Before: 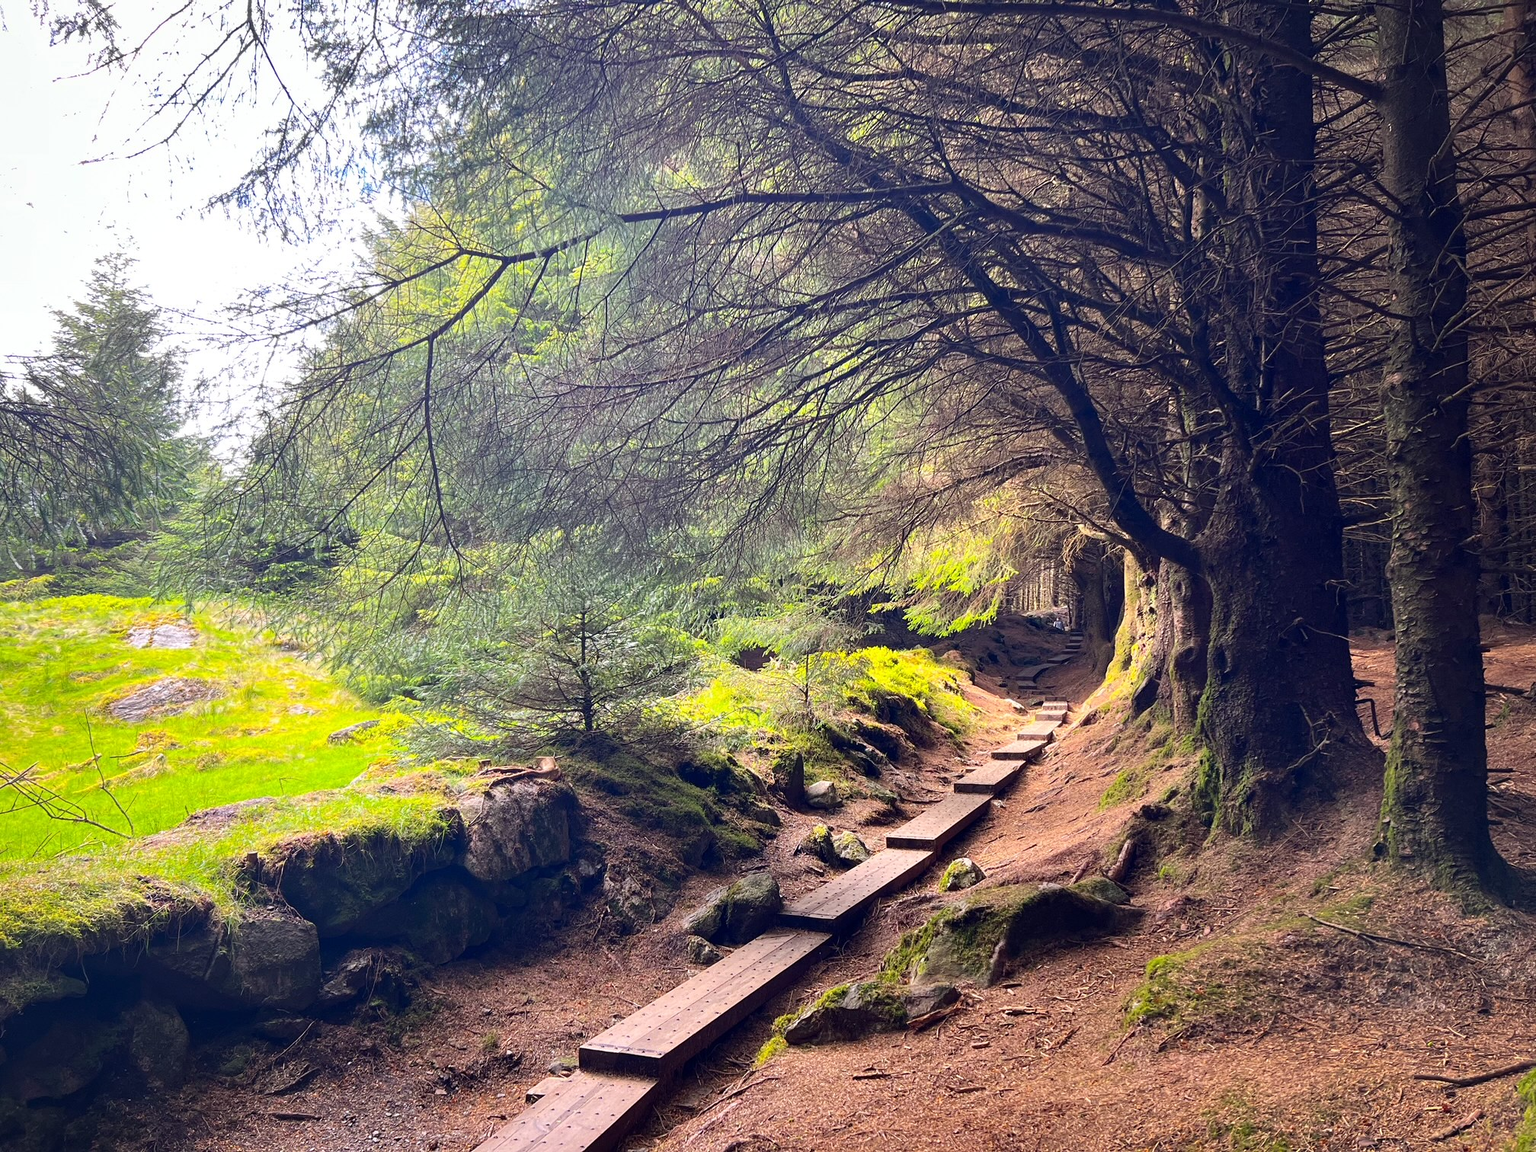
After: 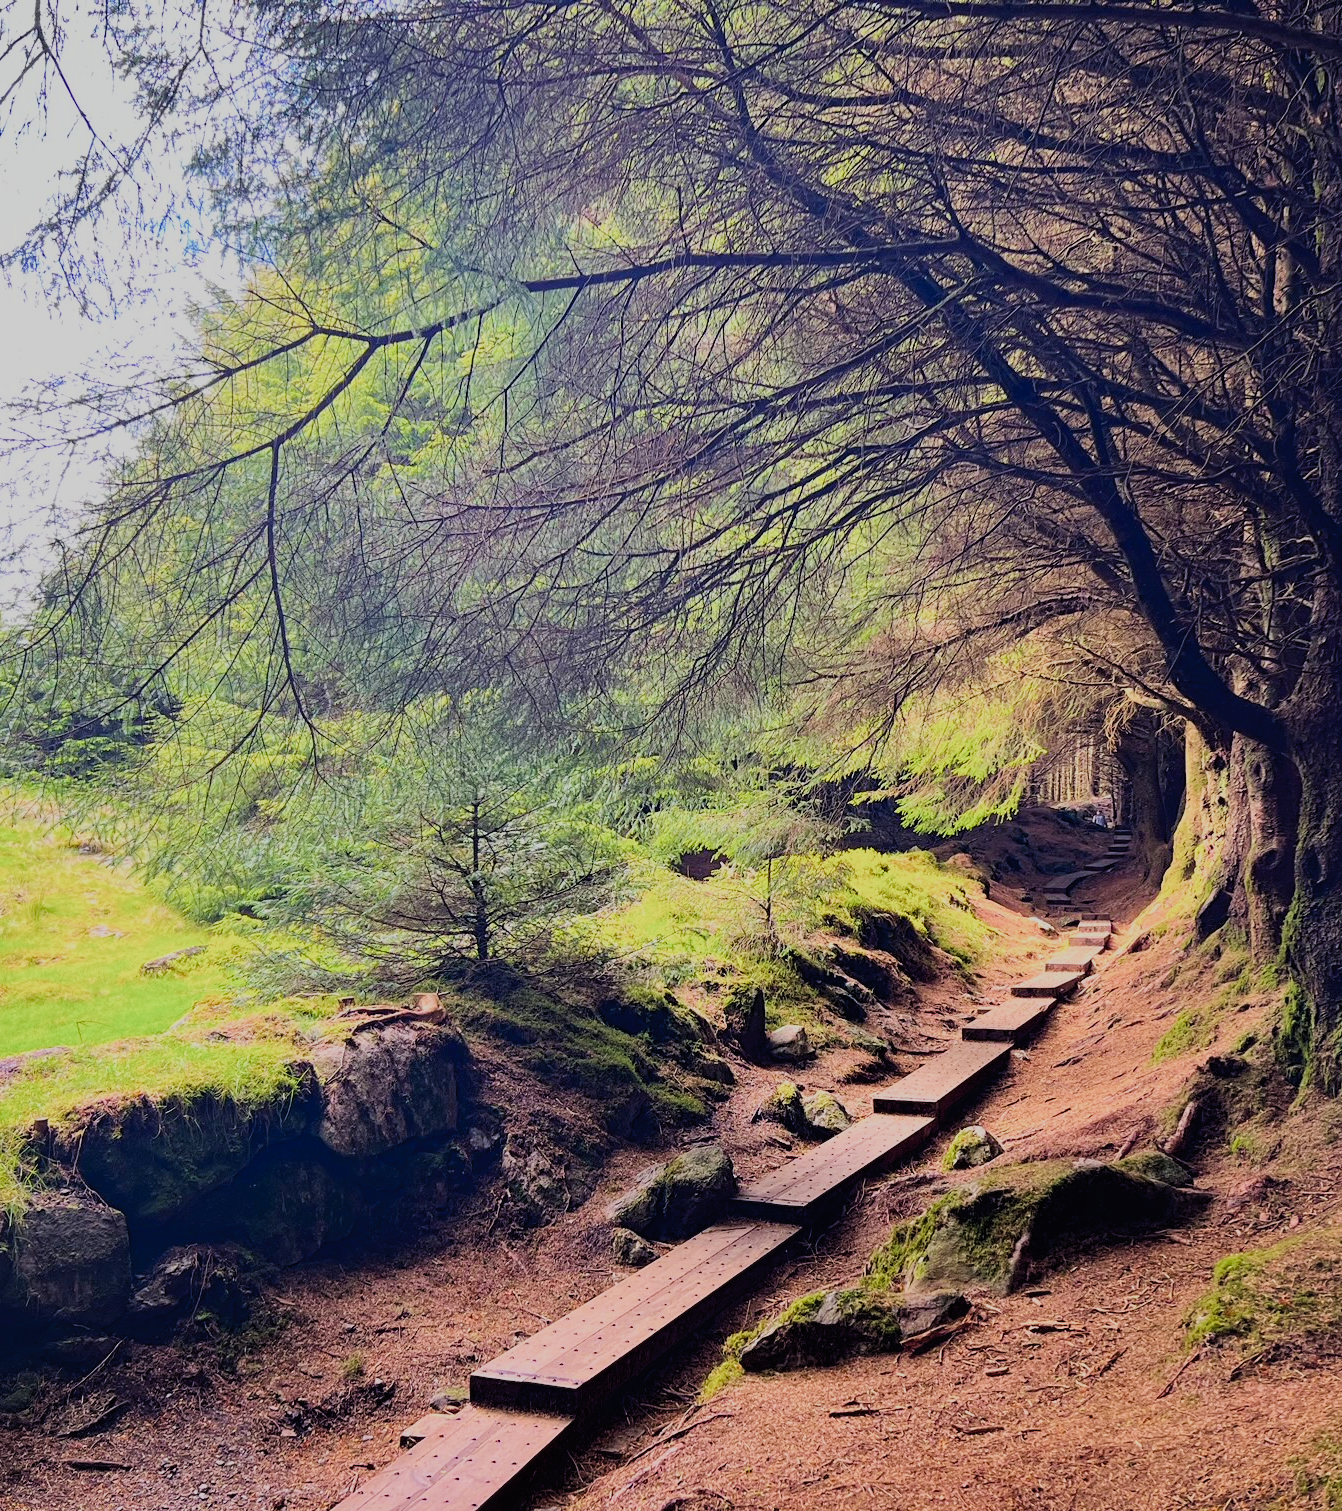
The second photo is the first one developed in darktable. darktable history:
exposure: black level correction 0.007, exposure 0.155 EV, compensate exposure bias true, compensate highlight preservation false
filmic rgb: black relative exposure -7.09 EV, white relative exposure 5.35 EV, hardness 3.03, color science v5 (2021), contrast in shadows safe, contrast in highlights safe
velvia: on, module defaults
crop and rotate: left 14.406%, right 18.984%
haze removal: compatibility mode true, adaptive false
